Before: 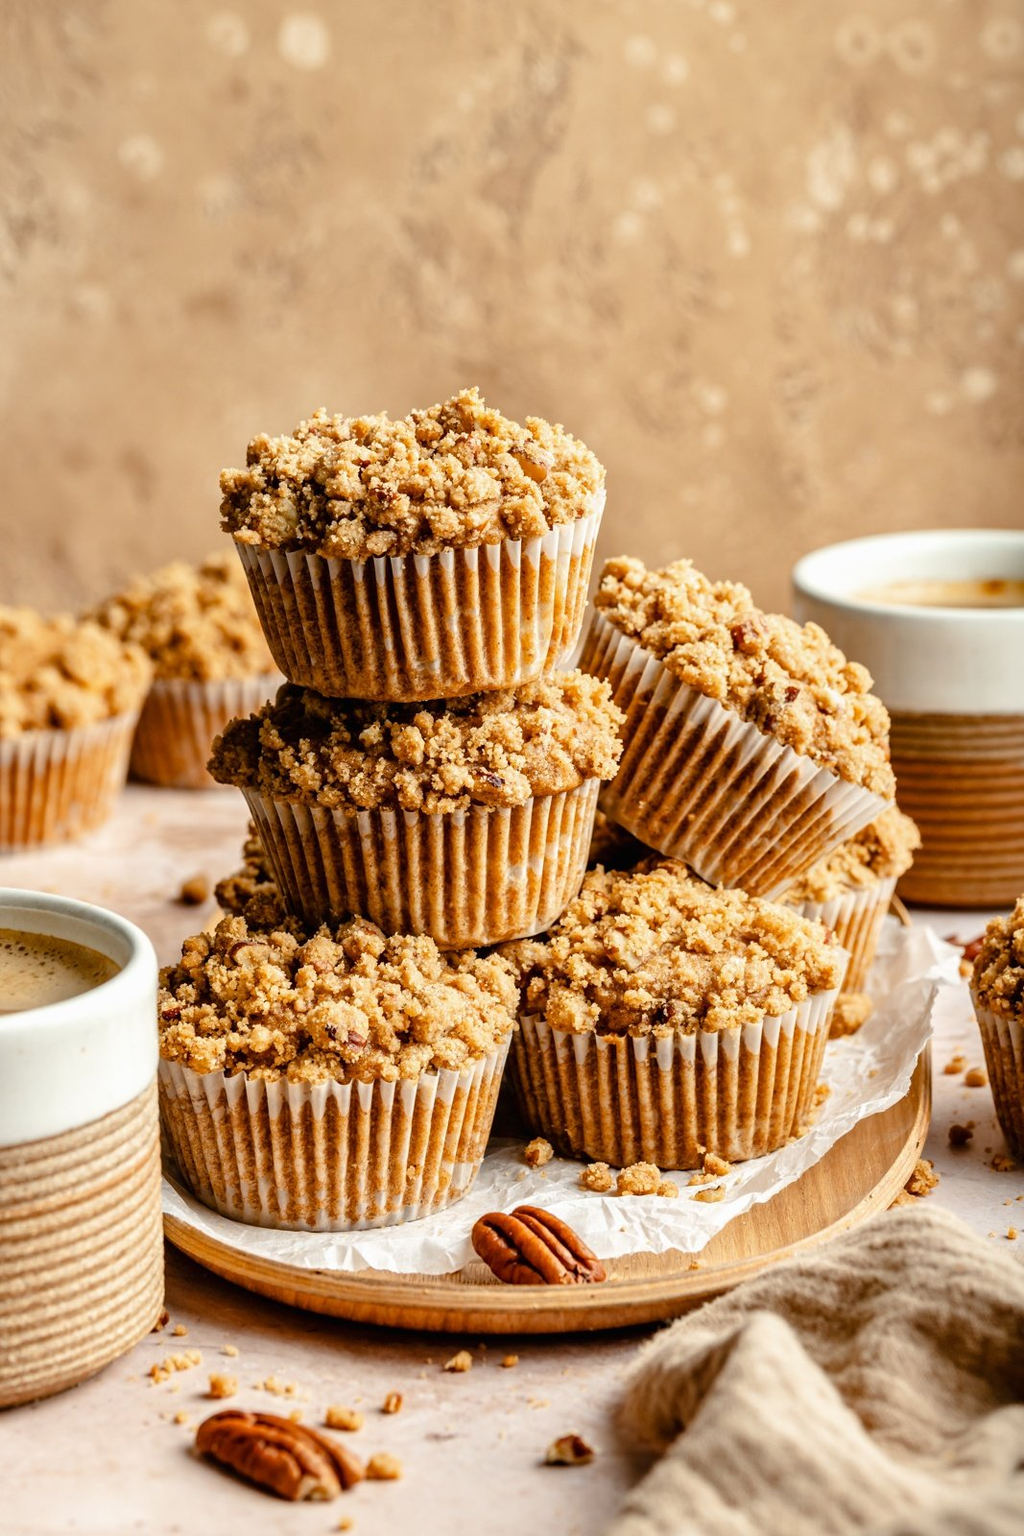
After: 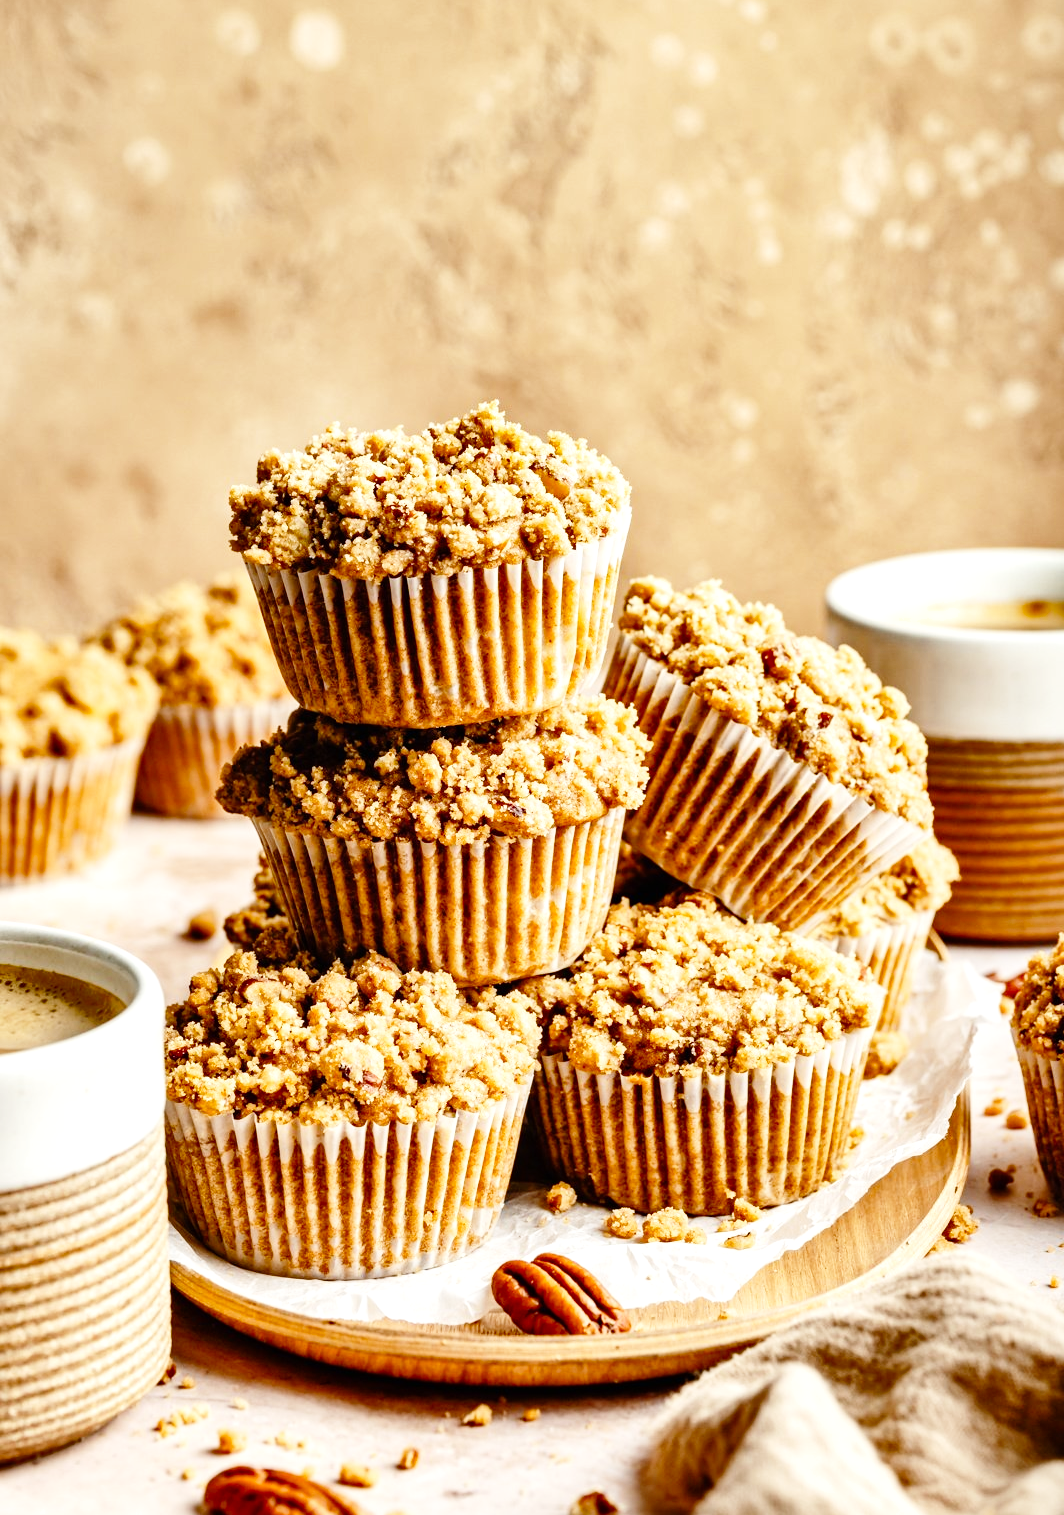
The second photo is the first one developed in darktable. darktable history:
base curve: curves: ch0 [(0, 0) (0.008, 0.007) (0.022, 0.029) (0.048, 0.089) (0.092, 0.197) (0.191, 0.399) (0.275, 0.534) (0.357, 0.65) (0.477, 0.78) (0.542, 0.833) (0.799, 0.973) (1, 1)], preserve colors none
shadows and highlights: white point adjustment 1.05, soften with gaussian
crop: top 0.249%, right 0.256%, bottom 5.036%
